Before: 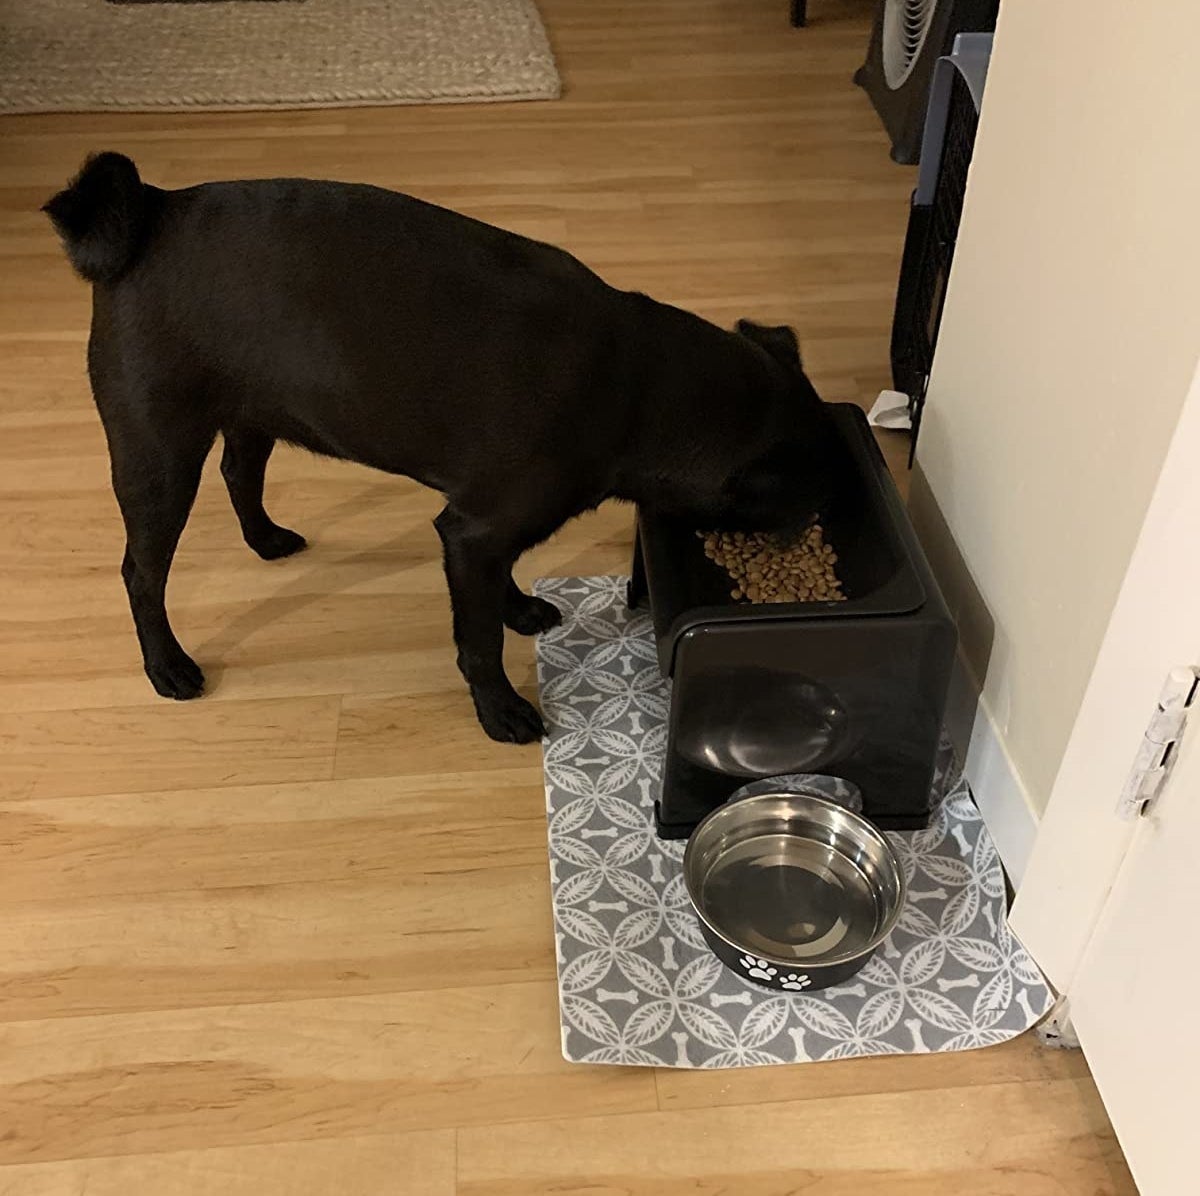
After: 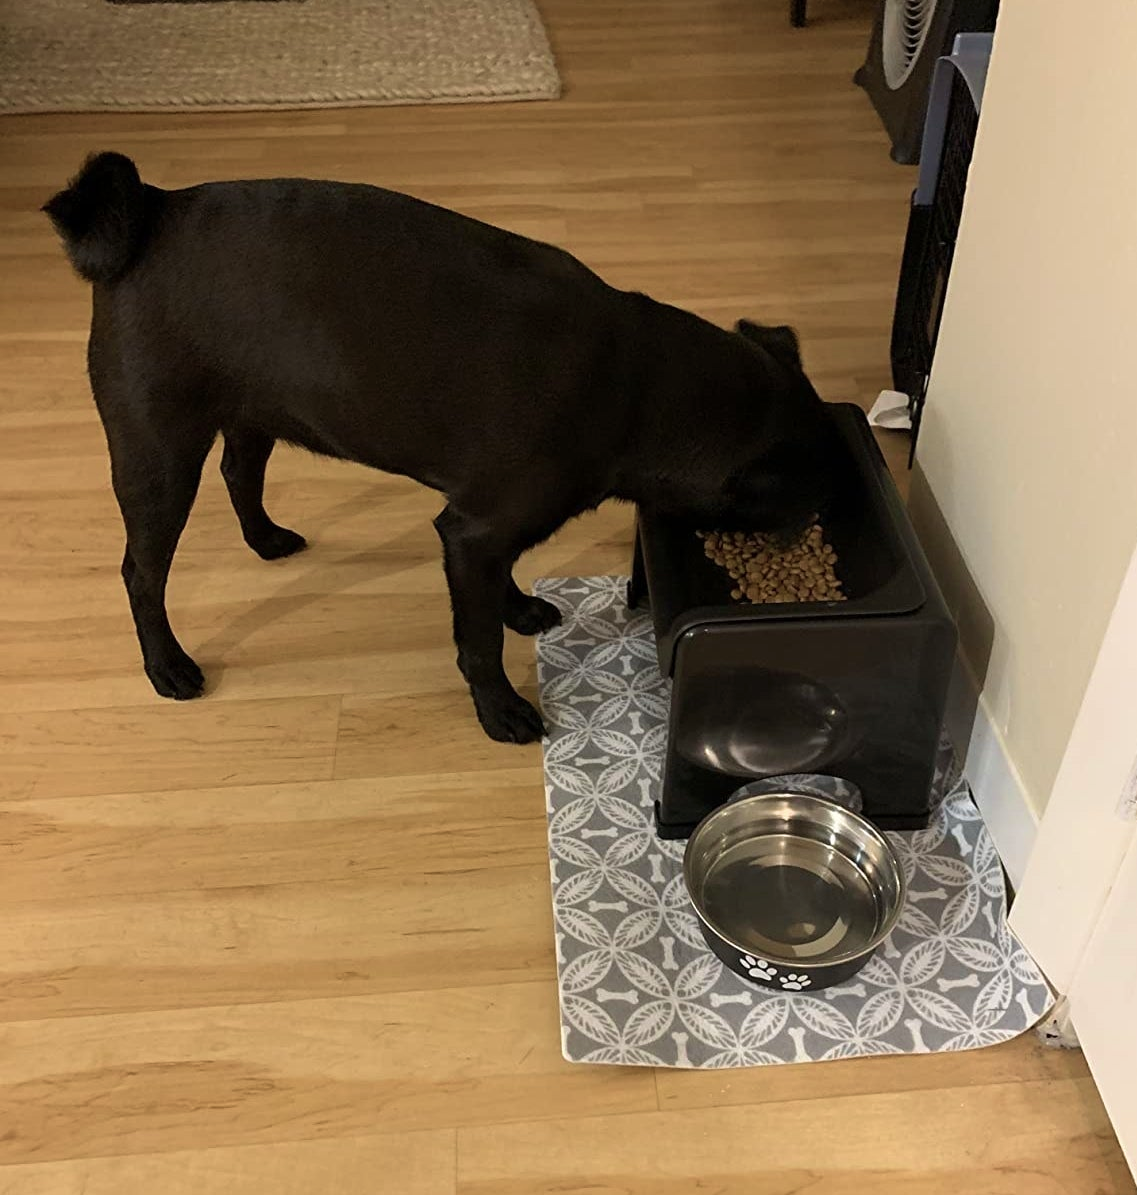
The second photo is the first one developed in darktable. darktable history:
velvia: on, module defaults
crop and rotate: right 5.19%
contrast brightness saturation: saturation -0.059
